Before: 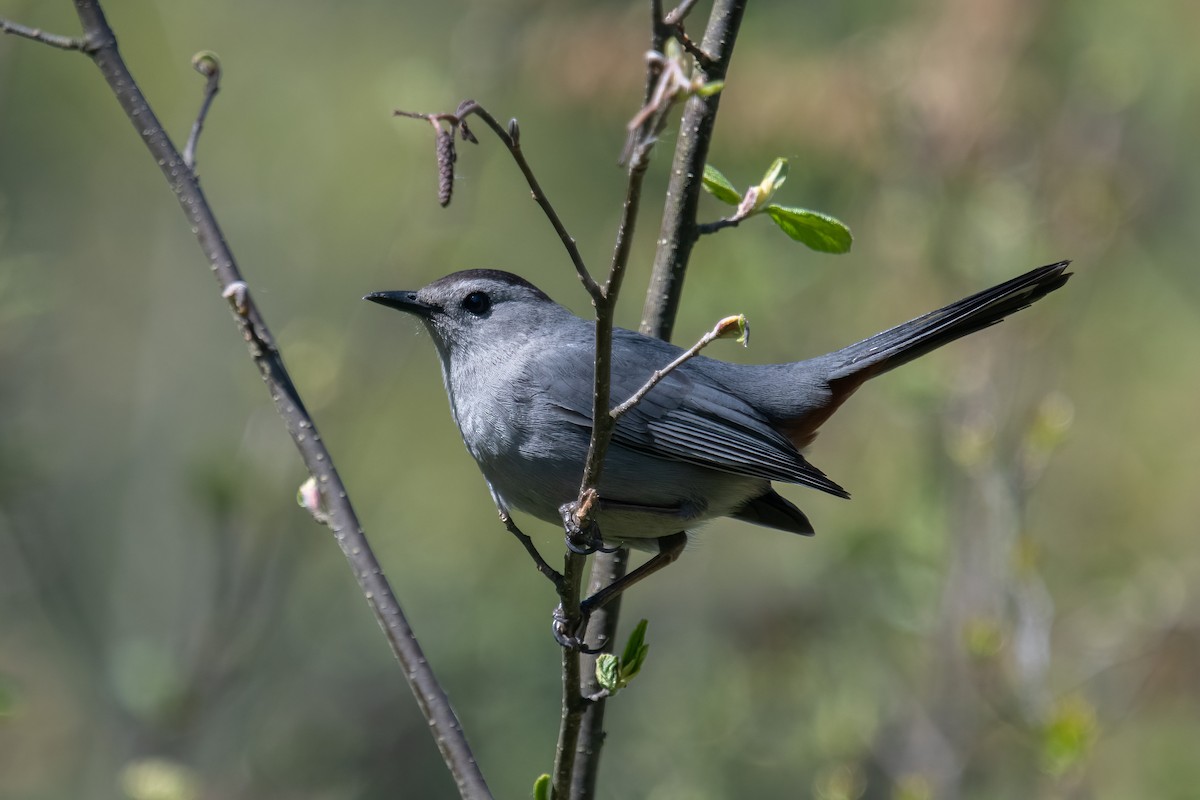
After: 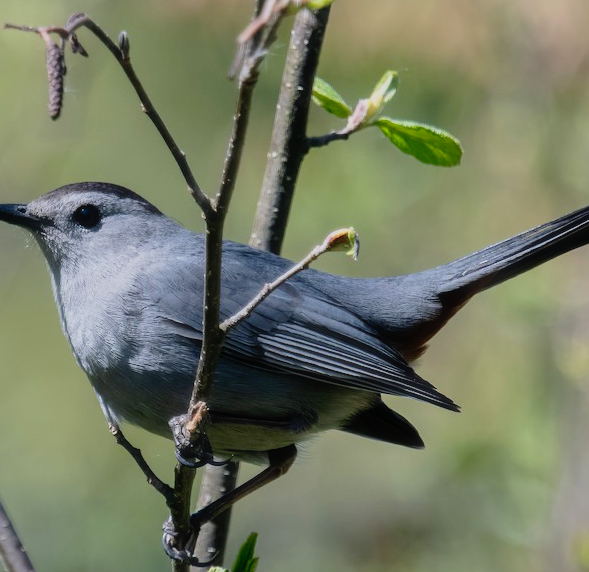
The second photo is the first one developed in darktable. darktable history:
haze removal: strength -0.103, adaptive false
tone equalizer: -8 EV -0.037 EV, -7 EV 0.034 EV, -6 EV -0.008 EV, -5 EV 0.004 EV, -4 EV -0.048 EV, -3 EV -0.233 EV, -2 EV -0.691 EV, -1 EV -0.983 EV, +0 EV -0.994 EV, edges refinement/feathering 500, mask exposure compensation -1.57 EV, preserve details no
exposure: black level correction 0, exposure -0.788 EV, compensate highlight preservation false
base curve: curves: ch0 [(0, 0) (0.012, 0.01) (0.073, 0.168) (0.31, 0.711) (0.645, 0.957) (1, 1)], preserve colors none
crop: left 32.521%, top 10.968%, right 18.328%, bottom 17.525%
